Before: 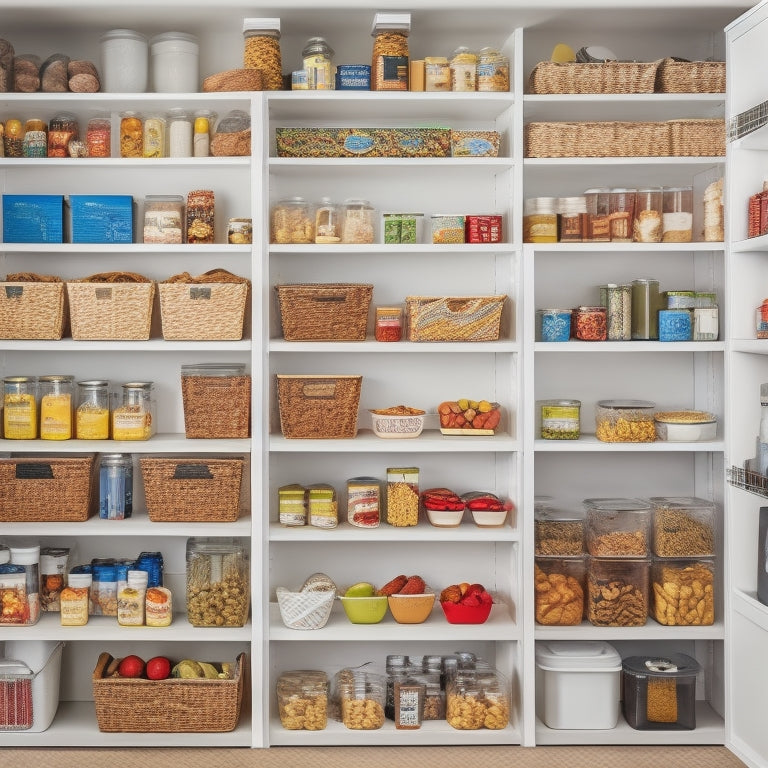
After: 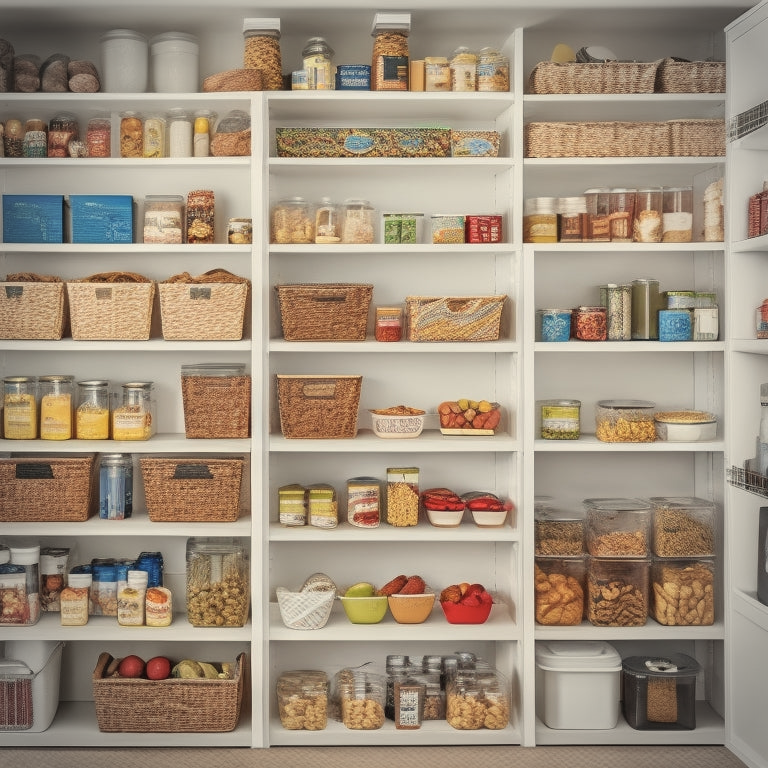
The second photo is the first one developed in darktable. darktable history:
vignetting: on, module defaults
white balance: red 1.029, blue 0.92
color correction: saturation 0.85
